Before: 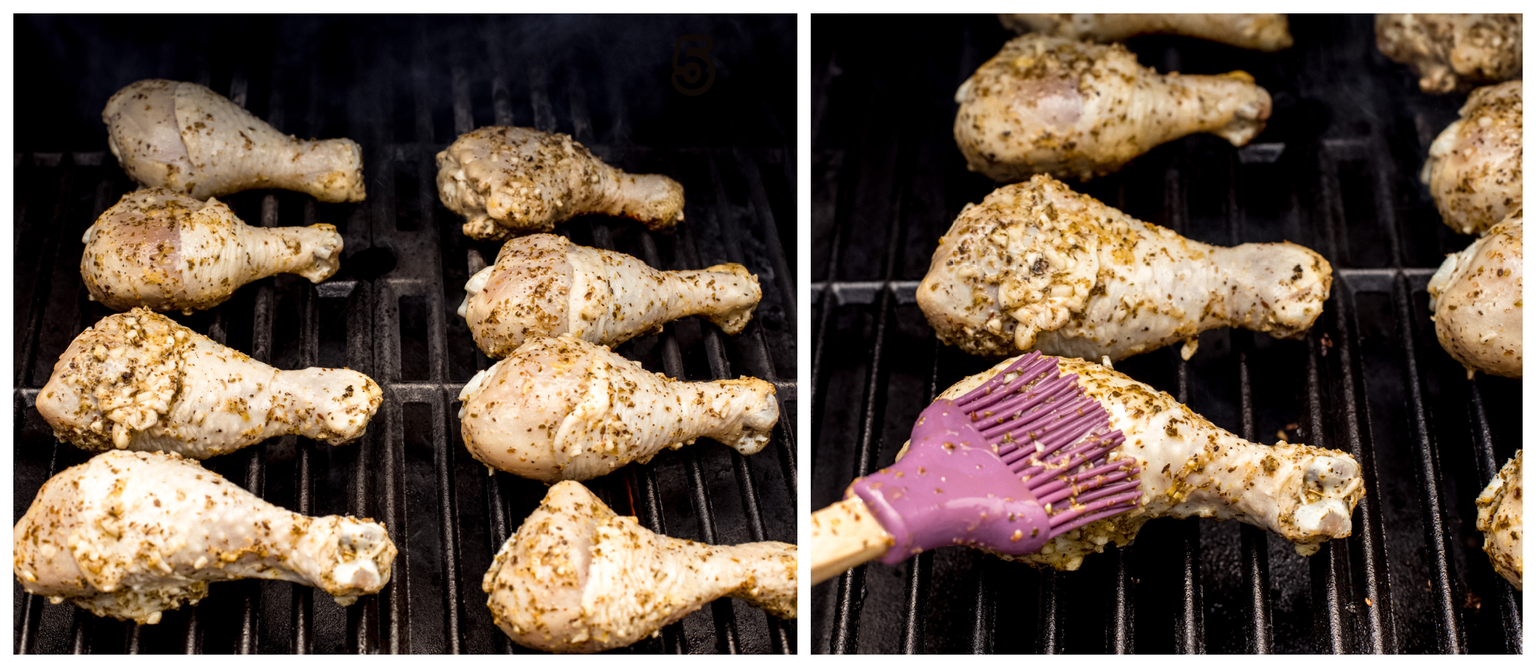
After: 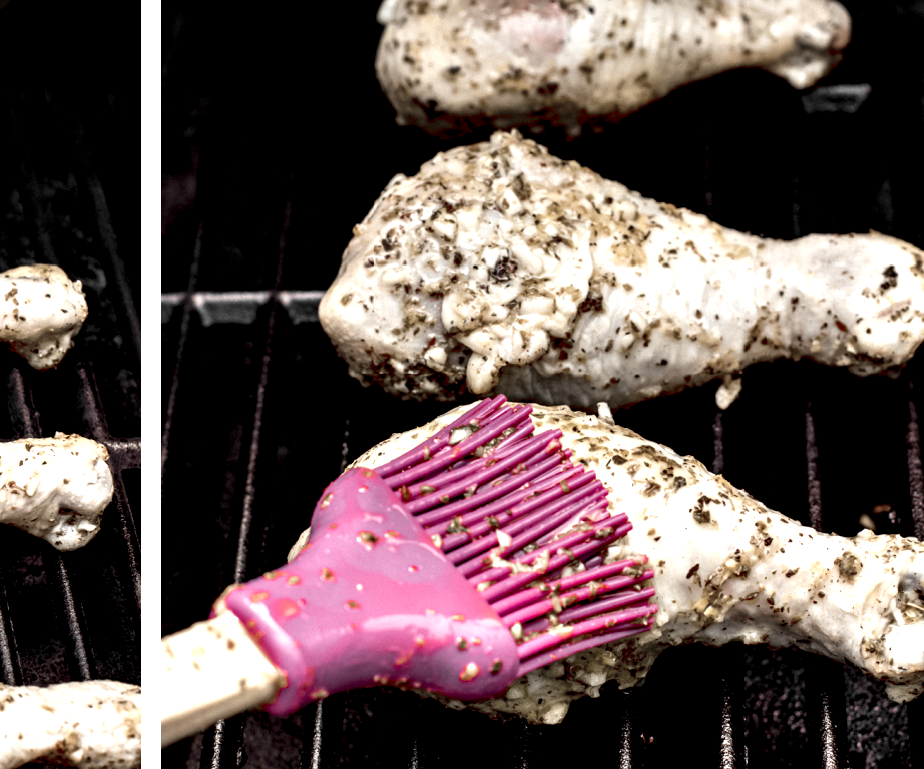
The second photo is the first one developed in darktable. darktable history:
contrast equalizer: y [[0.6 ×6], [0.55 ×6], [0 ×6], [0 ×6], [0 ×6]]
color zones: curves: ch1 [(0, 0.831) (0.08, 0.771) (0.157, 0.268) (0.241, 0.207) (0.562, -0.005) (0.714, -0.013) (0.876, 0.01) (1, 0.831)]
crop: left 45.823%, top 13.041%, right 13.991%, bottom 9.987%
base curve: preserve colors none
